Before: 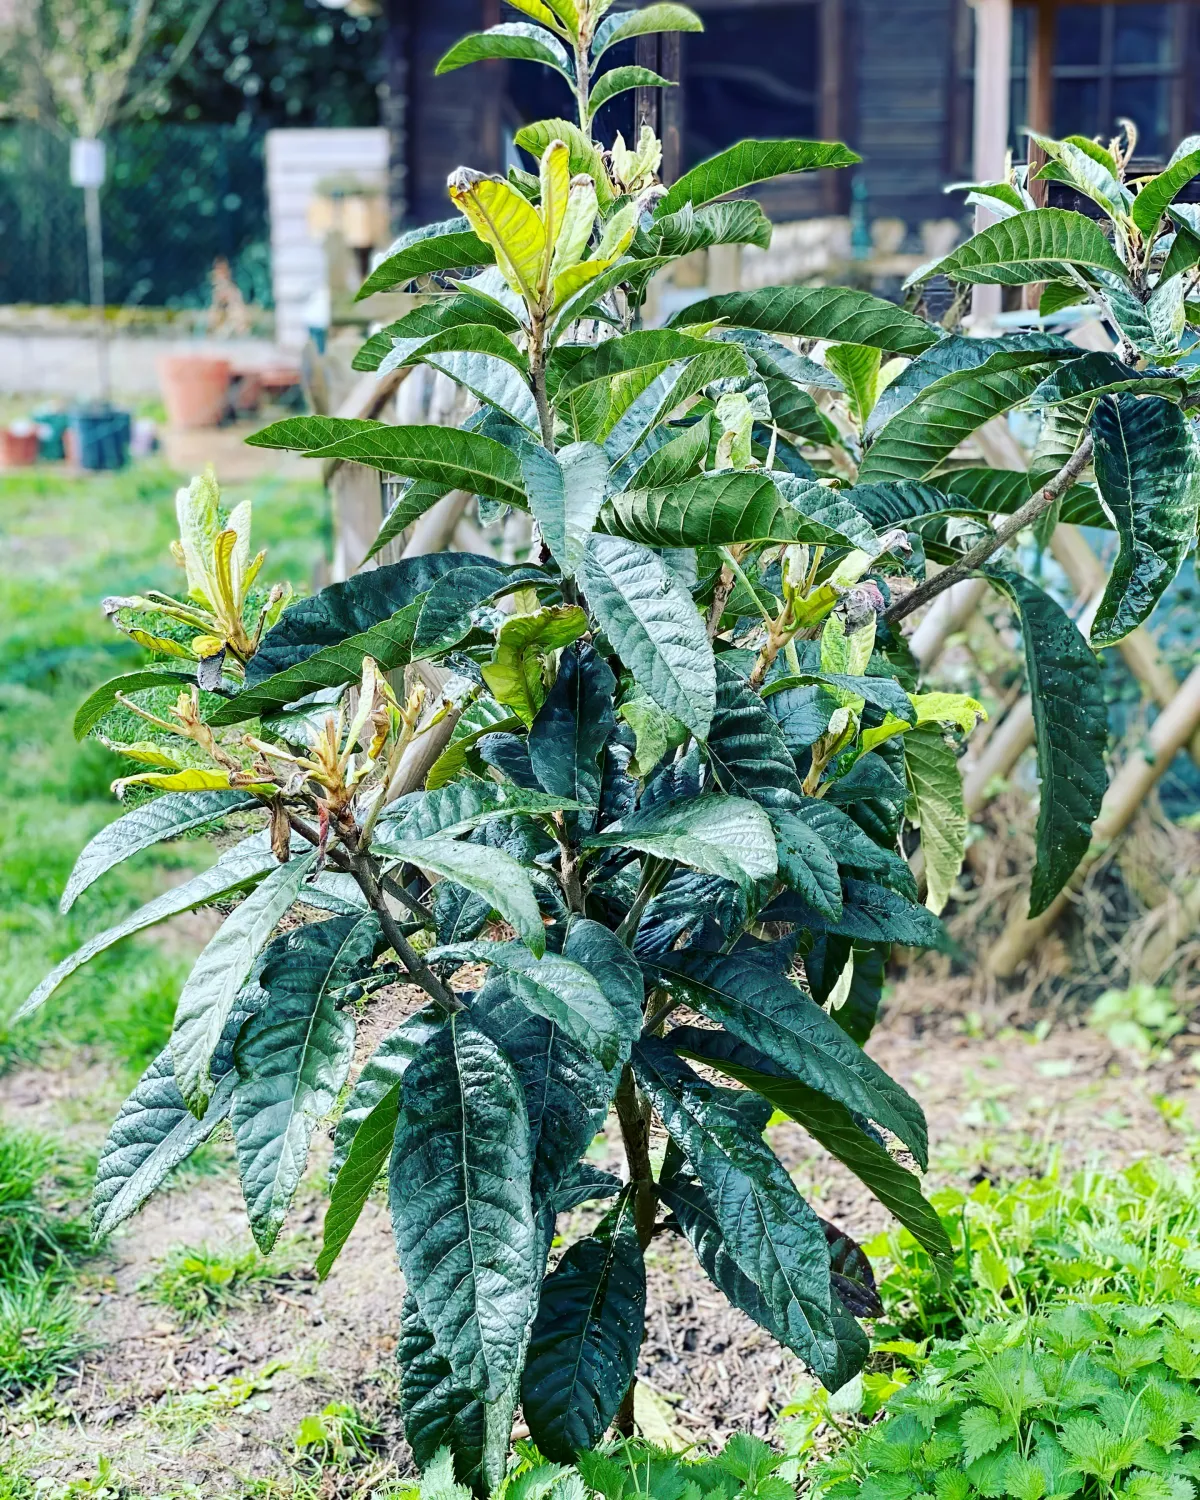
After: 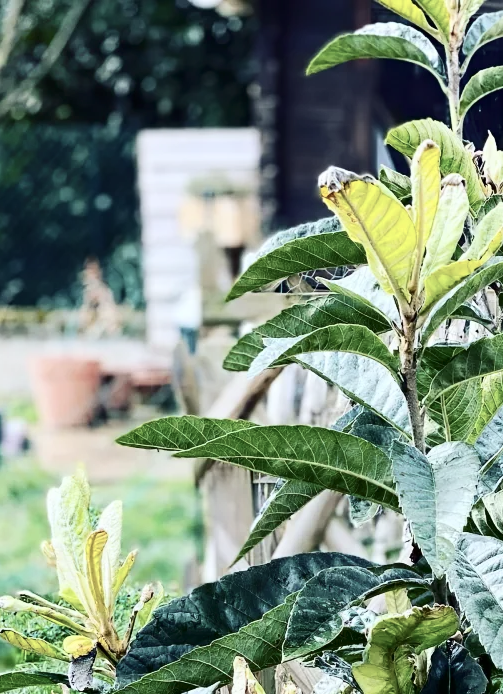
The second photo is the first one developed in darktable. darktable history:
crop and rotate: left 10.817%, top 0.062%, right 47.194%, bottom 53.626%
contrast brightness saturation: contrast 0.25, saturation -0.31
